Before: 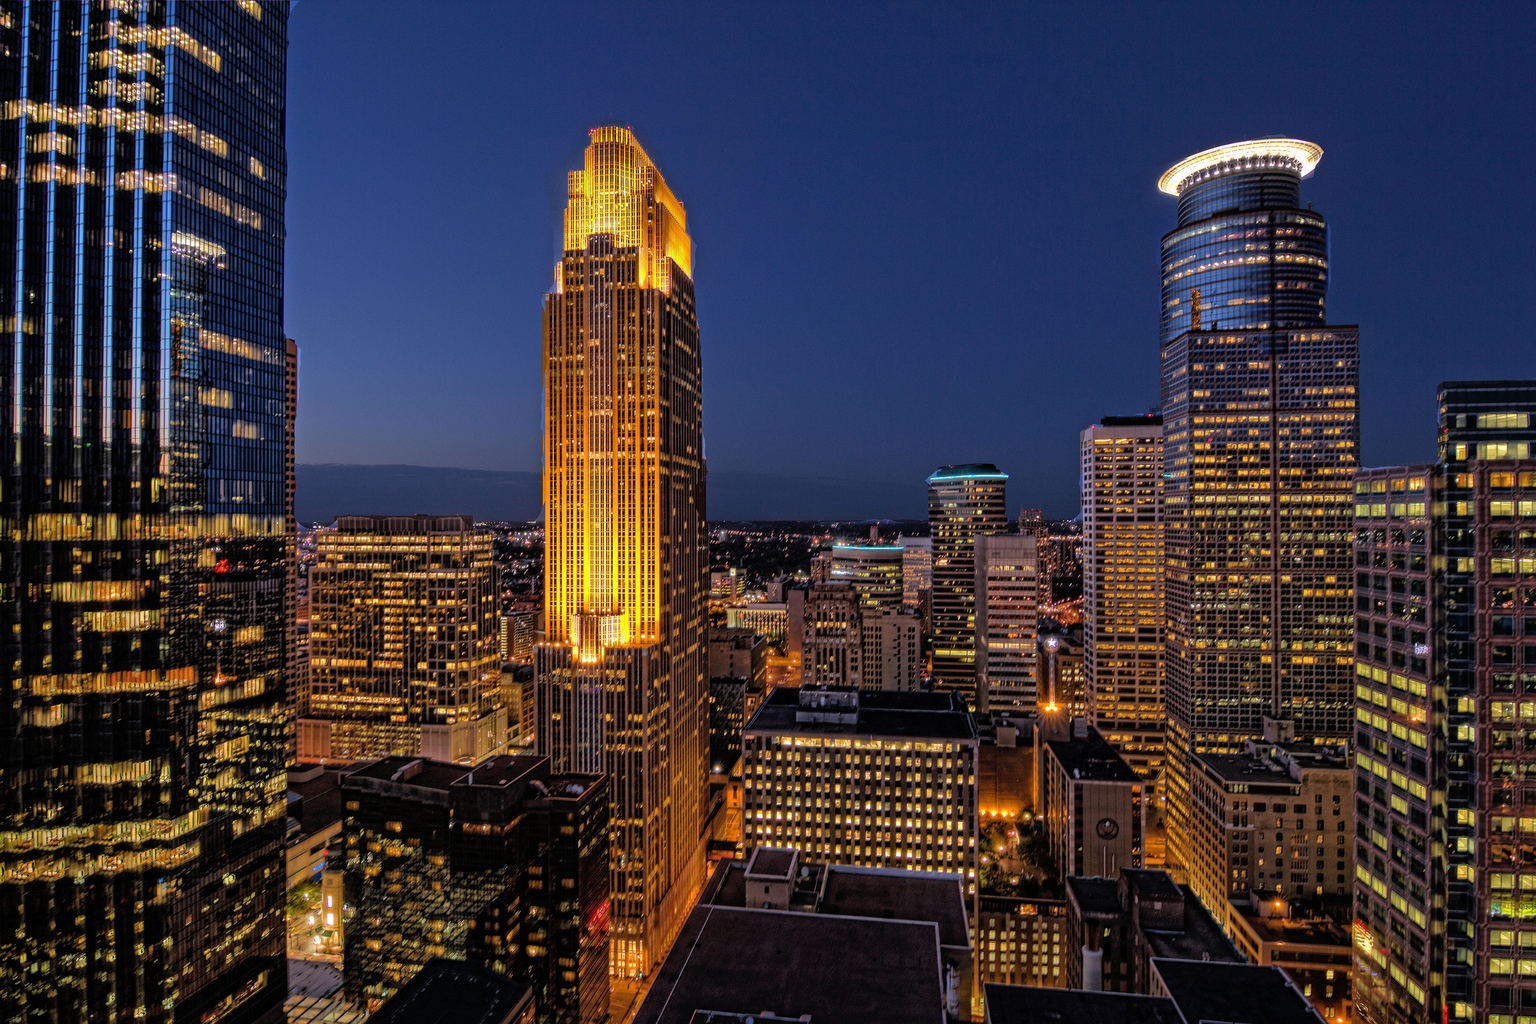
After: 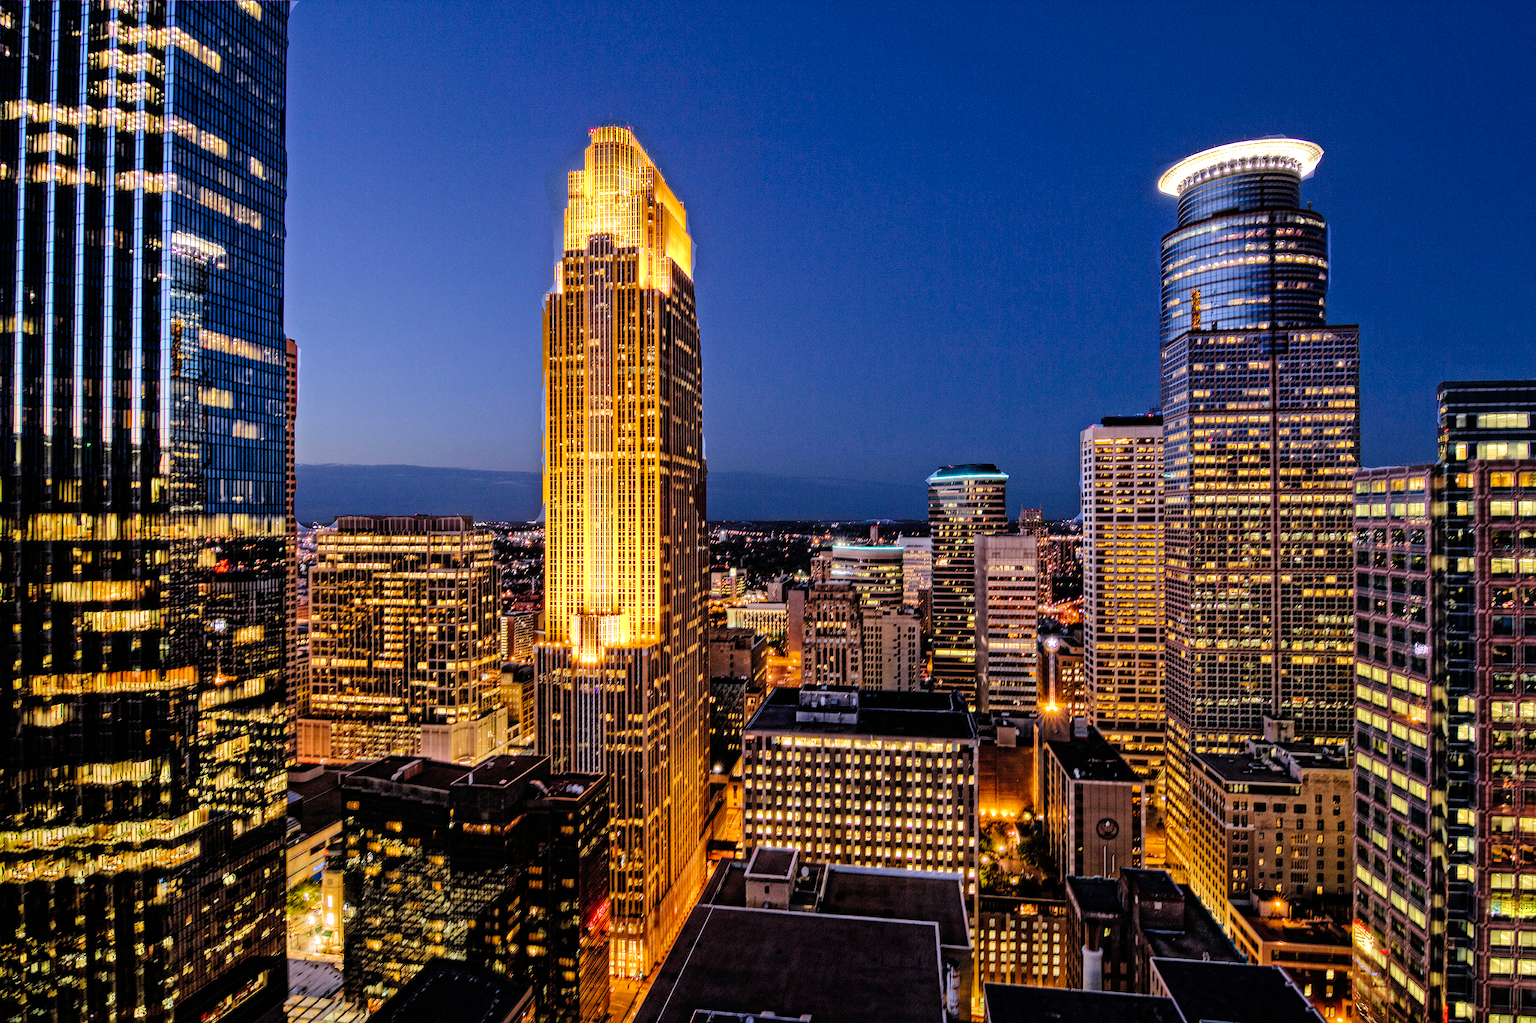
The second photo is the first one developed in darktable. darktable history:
tone equalizer: edges refinement/feathering 500, mask exposure compensation -1.57 EV, preserve details no
tone curve: curves: ch0 [(0, 0) (0.049, 0.01) (0.154, 0.081) (0.491, 0.519) (0.748, 0.765) (1, 0.919)]; ch1 [(0, 0) (0.172, 0.123) (0.317, 0.272) (0.401, 0.422) (0.489, 0.496) (0.531, 0.557) (0.615, 0.612) (0.741, 0.783) (1, 1)]; ch2 [(0, 0) (0.411, 0.424) (0.483, 0.478) (0.544, 0.56) (0.686, 0.638) (1, 1)], preserve colors none
exposure: black level correction 0, exposure 1.001 EV, compensate highlight preservation false
